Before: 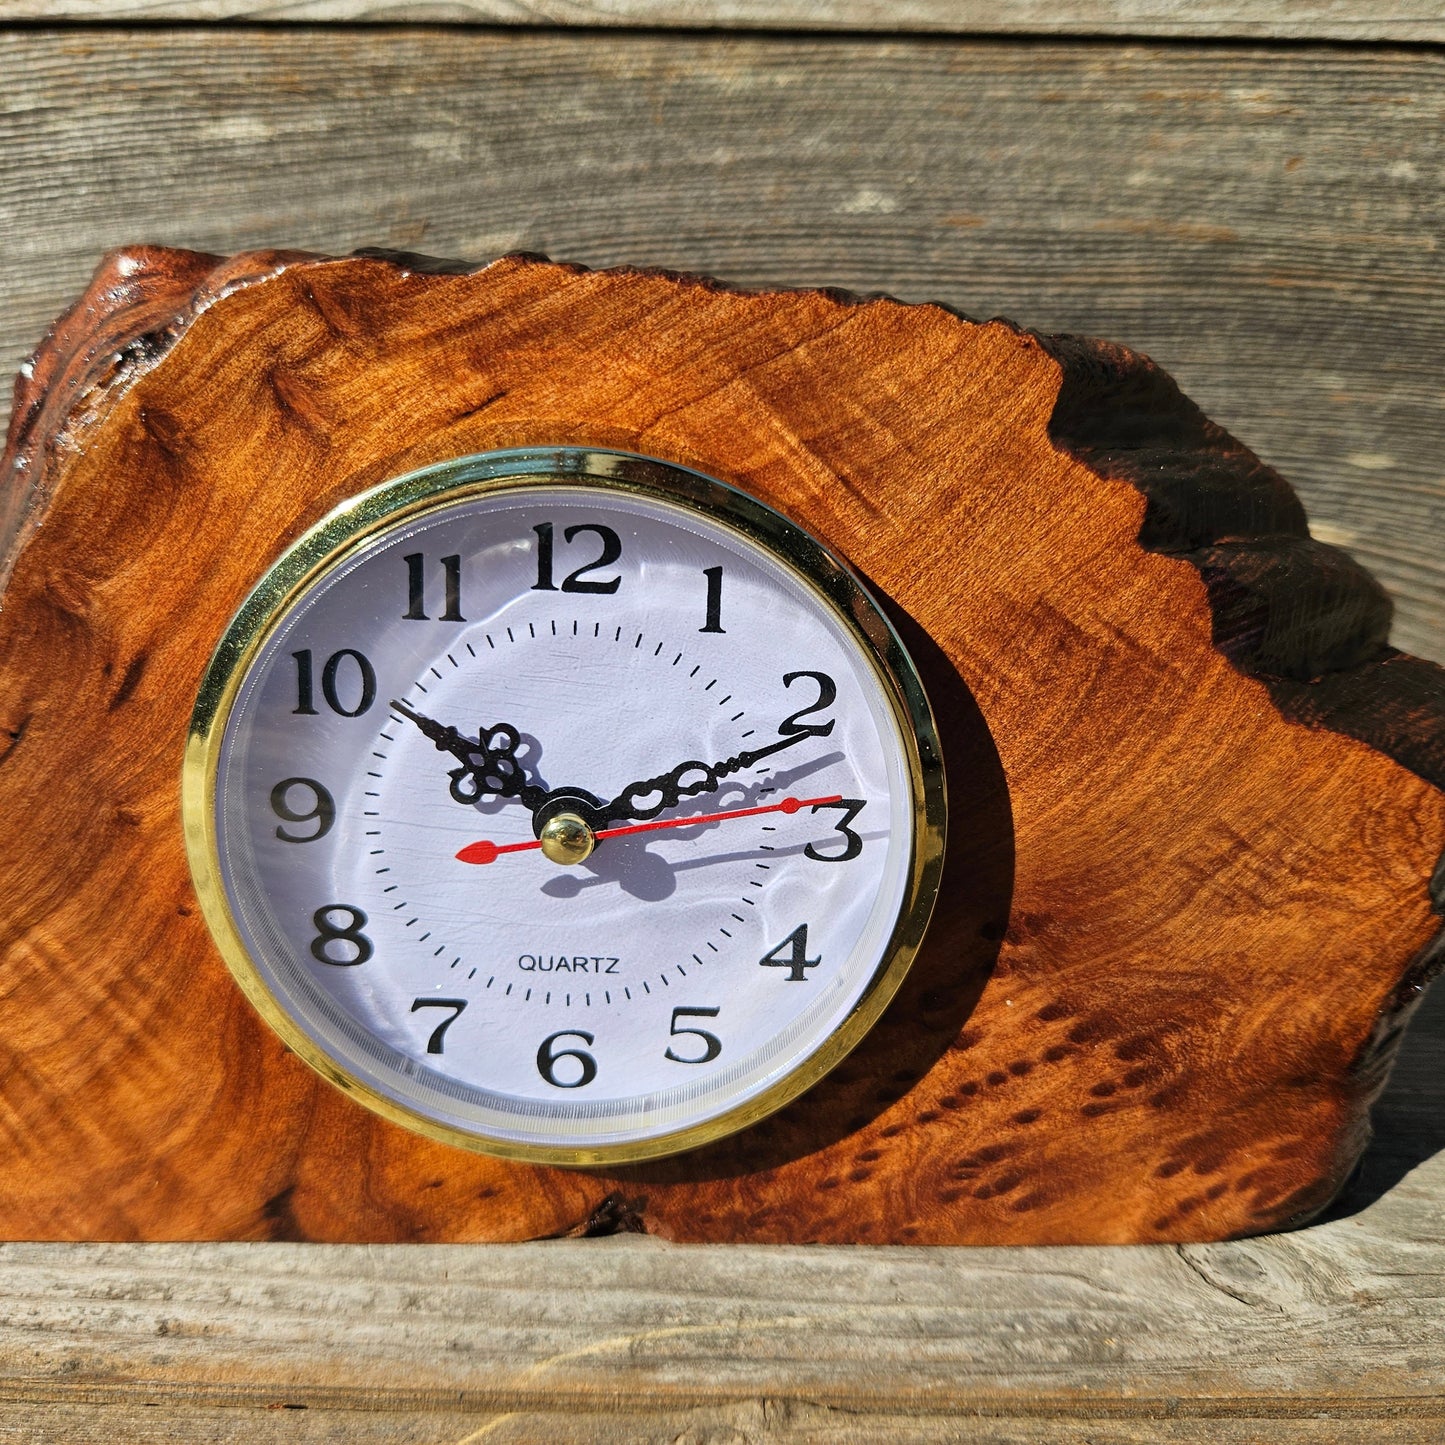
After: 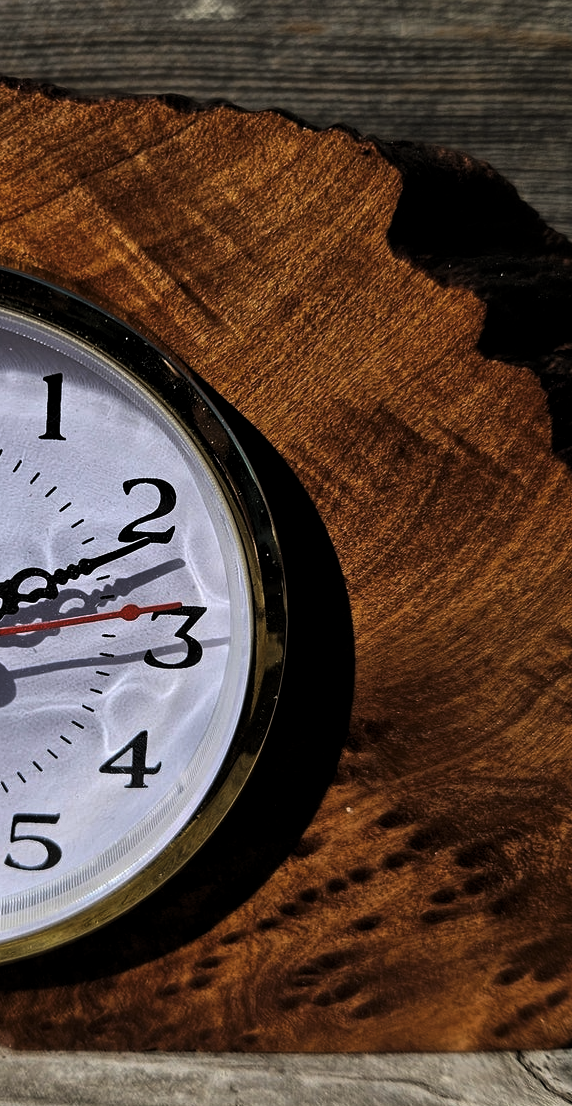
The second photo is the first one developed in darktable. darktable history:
levels: mode automatic, black 8.58%, gray 59.42%, levels [0, 0.445, 1]
crop: left 45.721%, top 13.393%, right 14.118%, bottom 10.01%
color balance rgb: on, module defaults
white balance: red 1.004, blue 1.024
